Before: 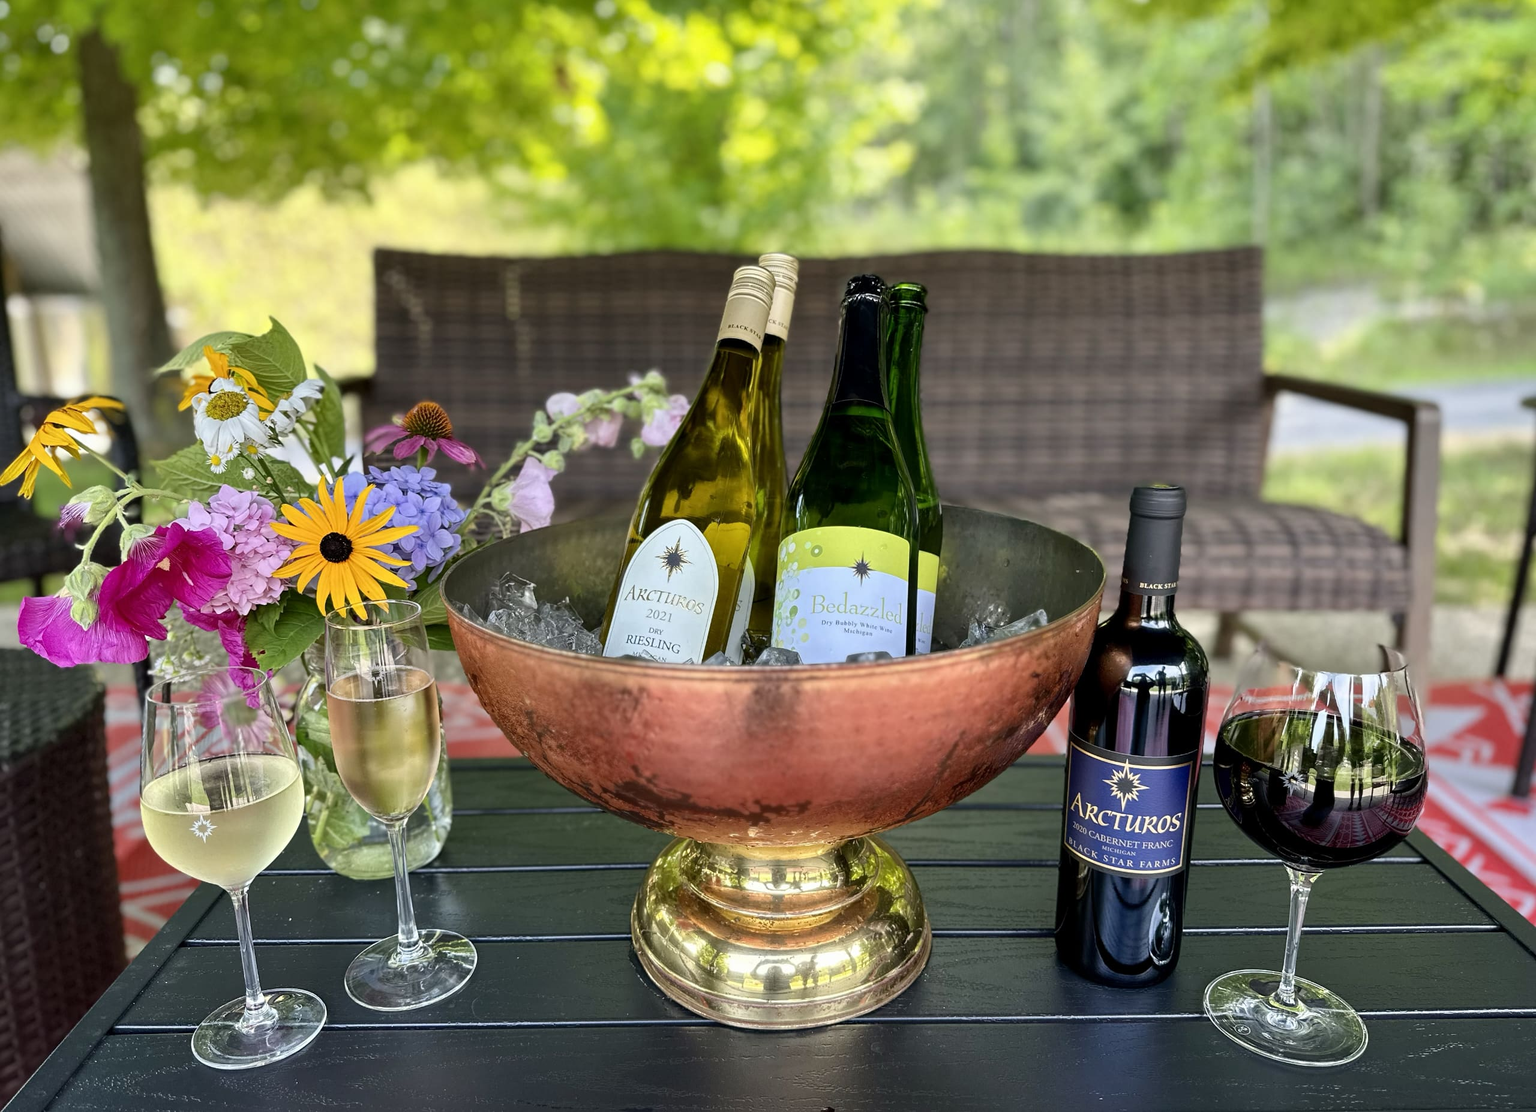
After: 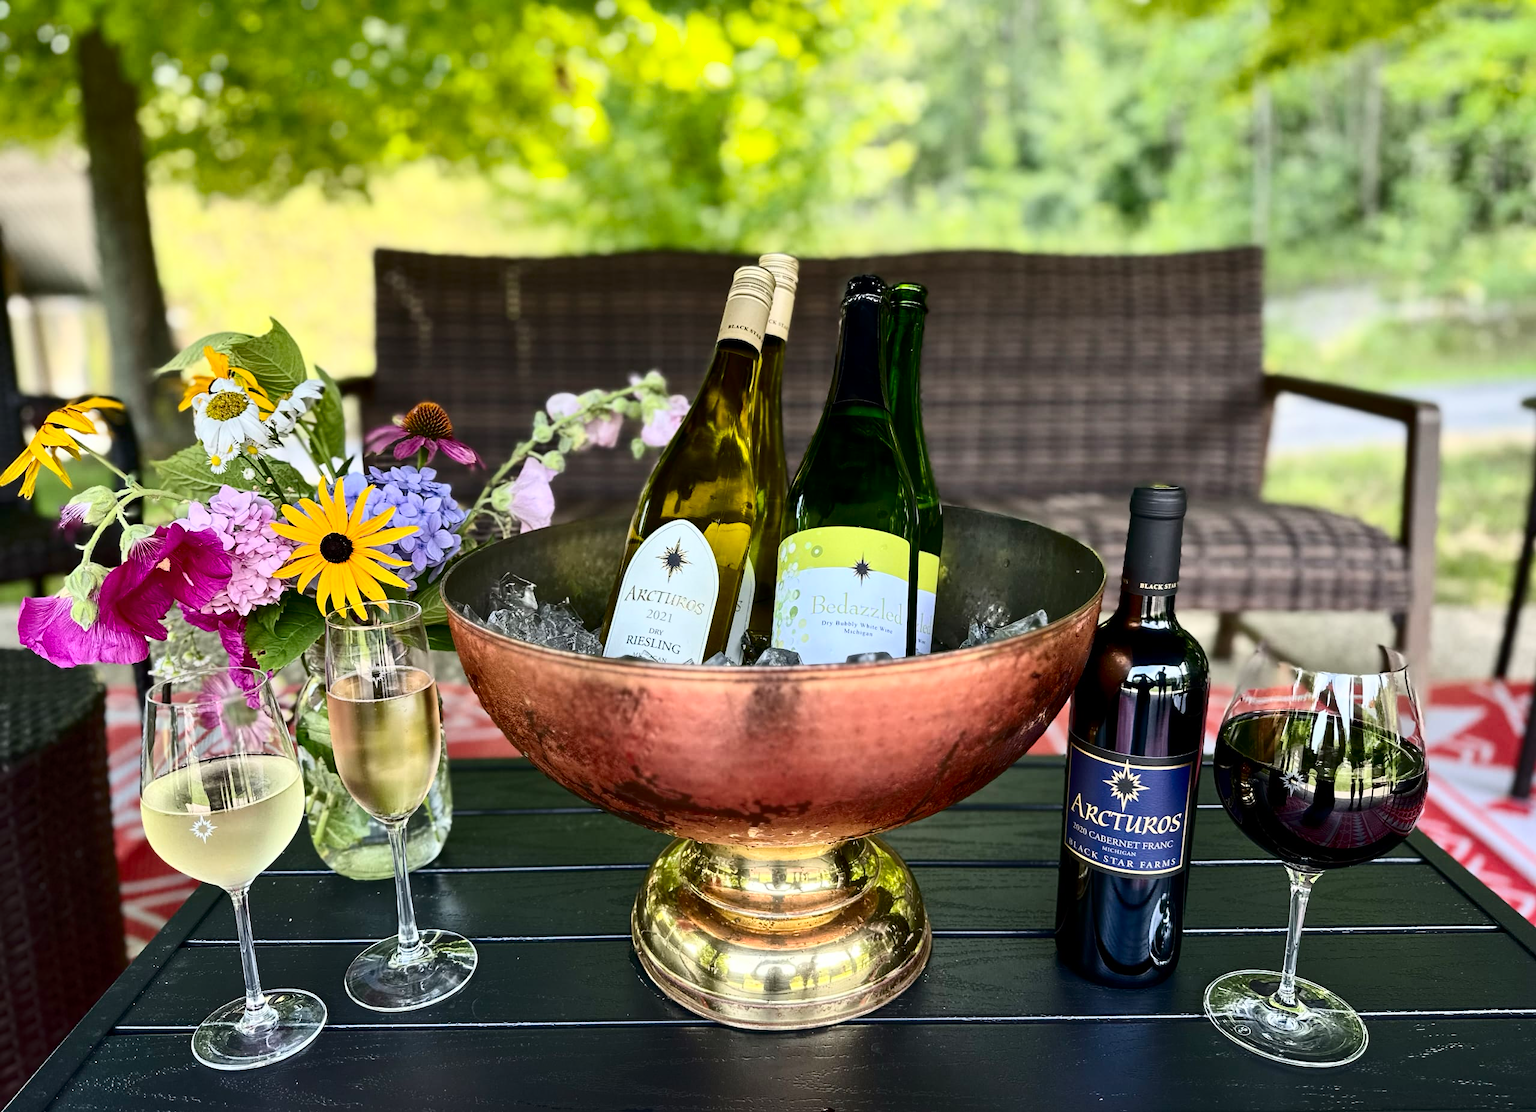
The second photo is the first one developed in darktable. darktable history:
contrast brightness saturation: contrast 0.293
